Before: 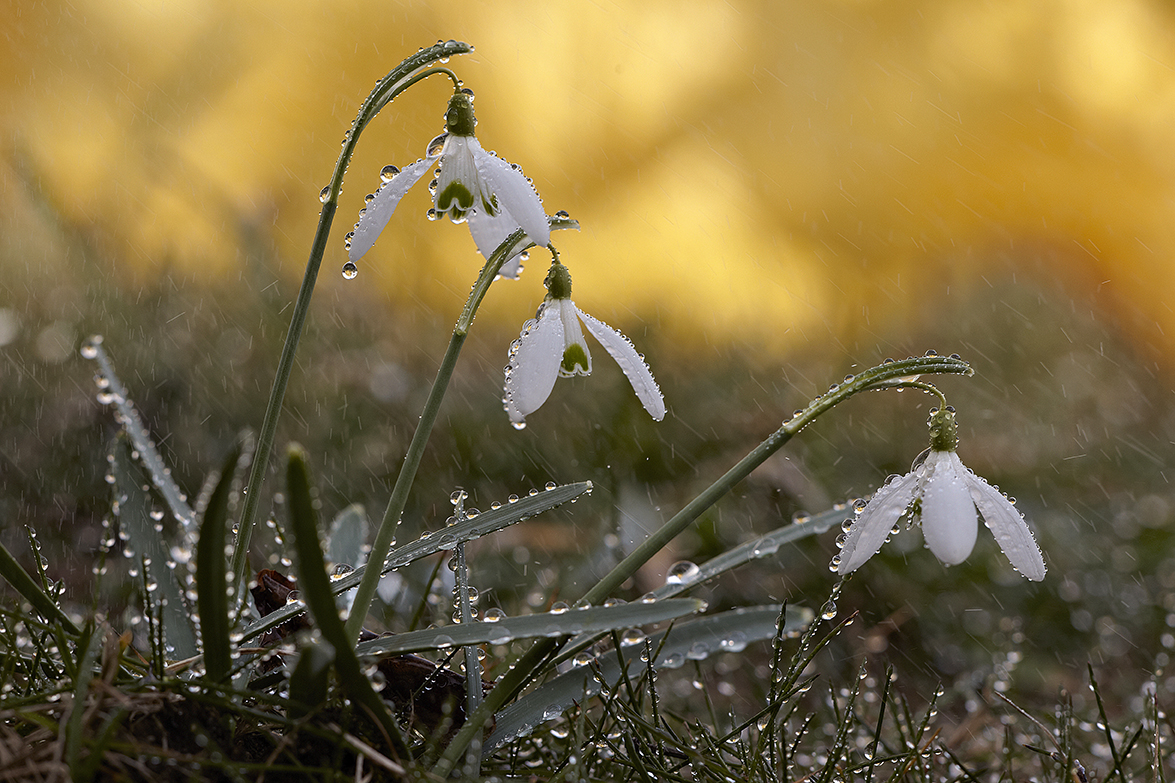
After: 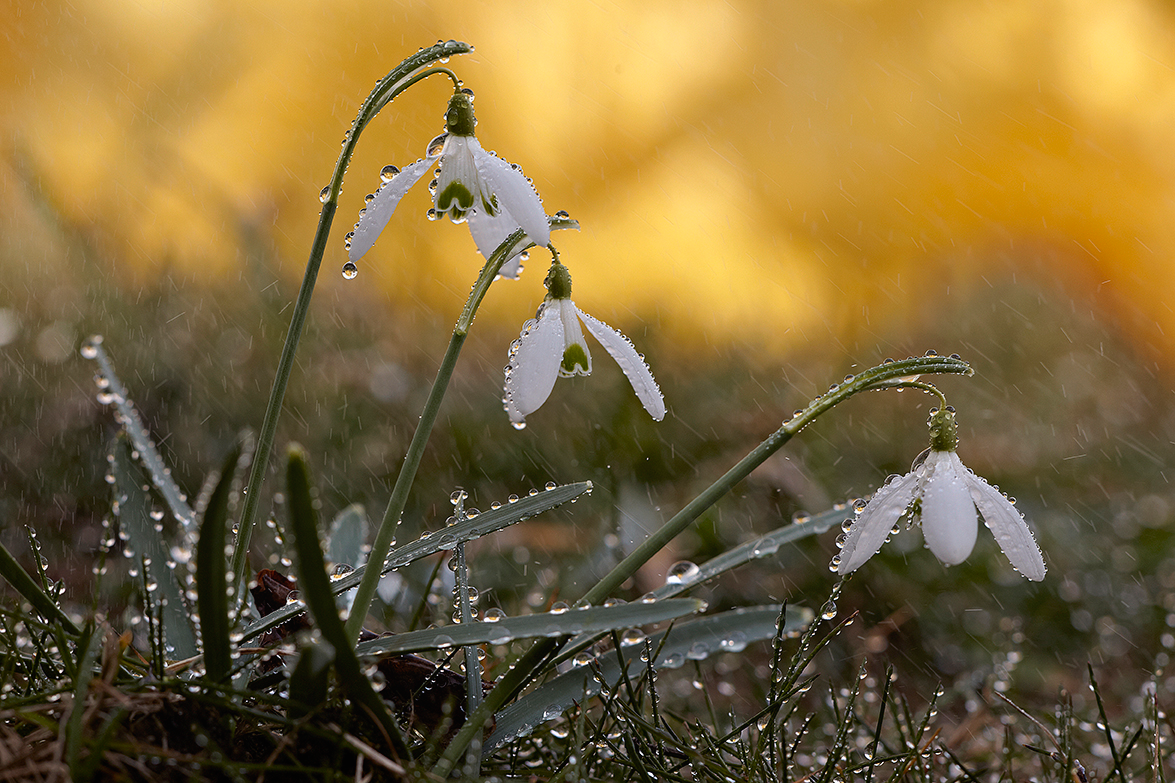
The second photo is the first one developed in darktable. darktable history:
local contrast: mode bilateral grid, contrast 99, coarseness 100, detail 91%, midtone range 0.2
exposure: exposure -0.014 EV, compensate highlight preservation false
